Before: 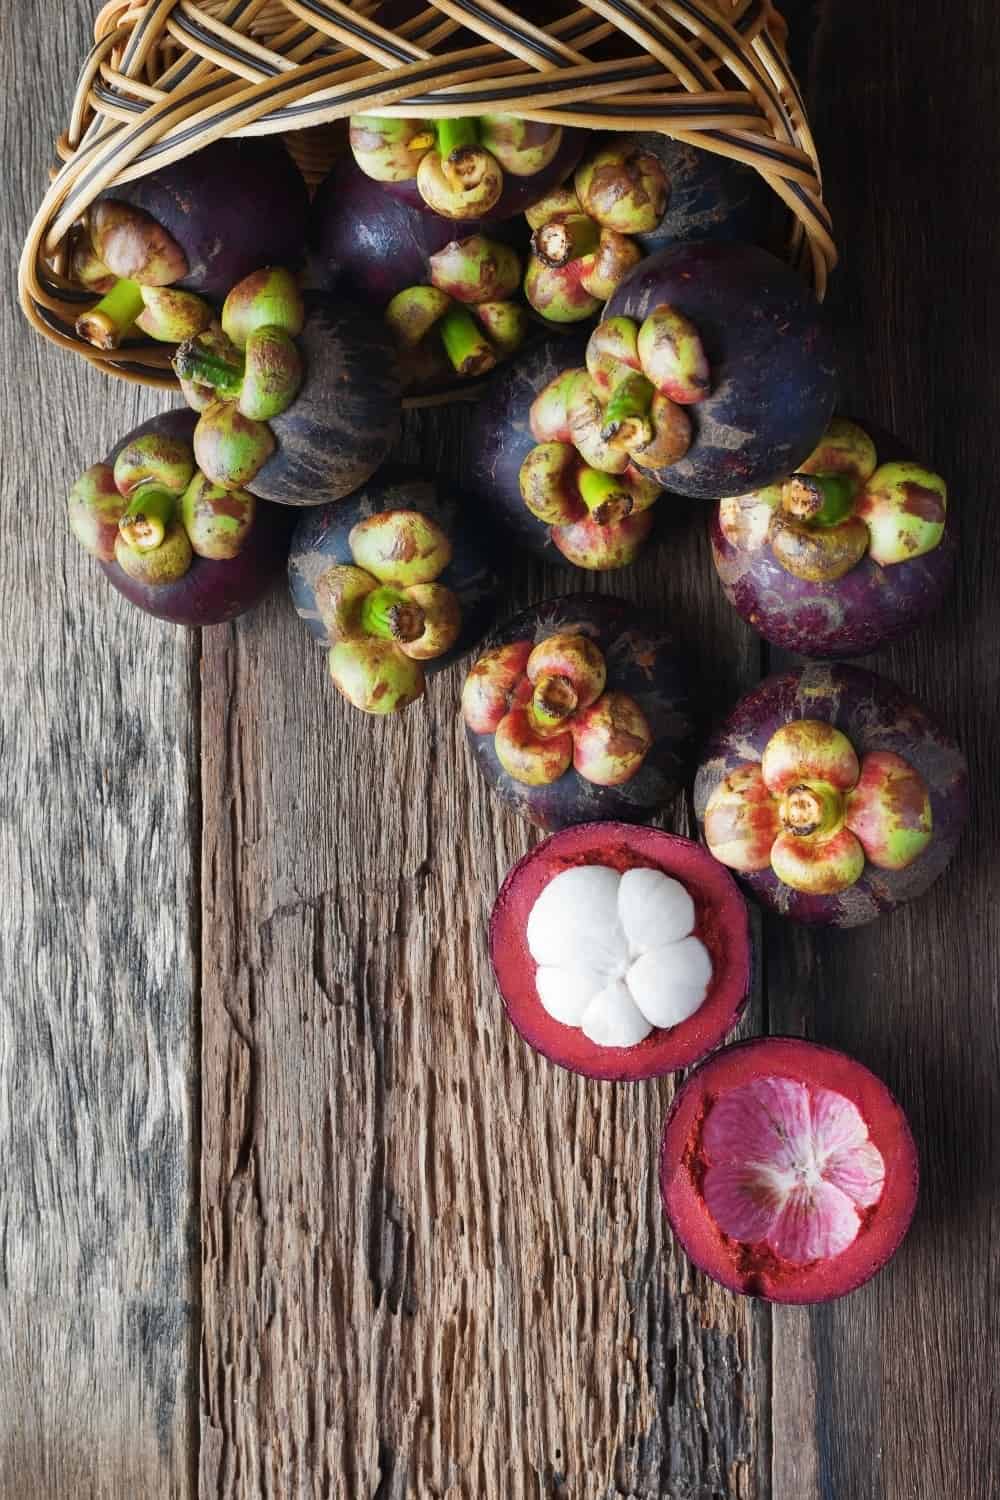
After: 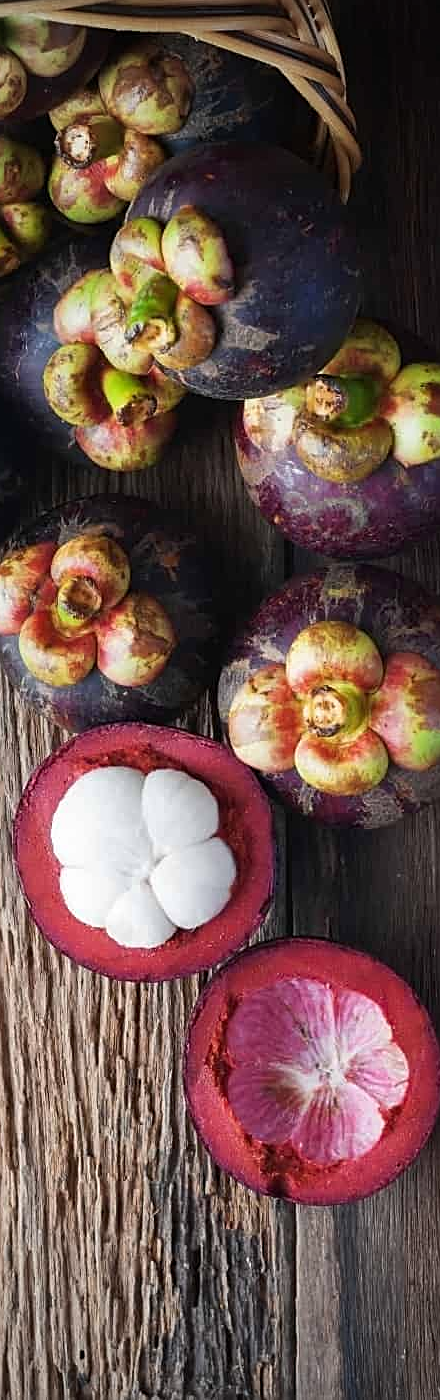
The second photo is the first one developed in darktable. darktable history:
crop: left 47.628%, top 6.643%, right 7.874%
vignetting: fall-off start 71.74%
sharpen: radius 1.967
